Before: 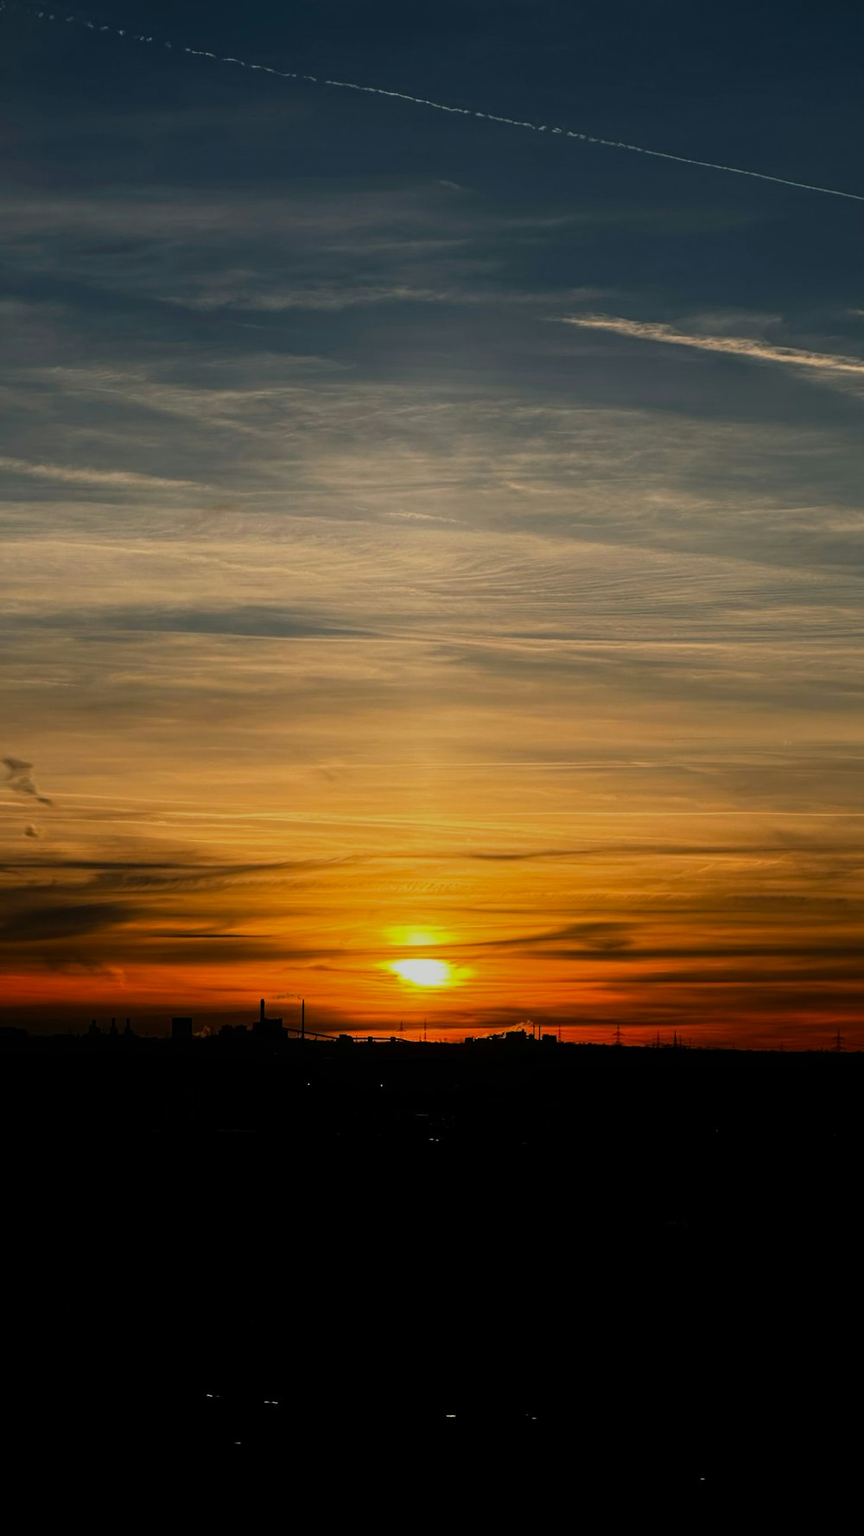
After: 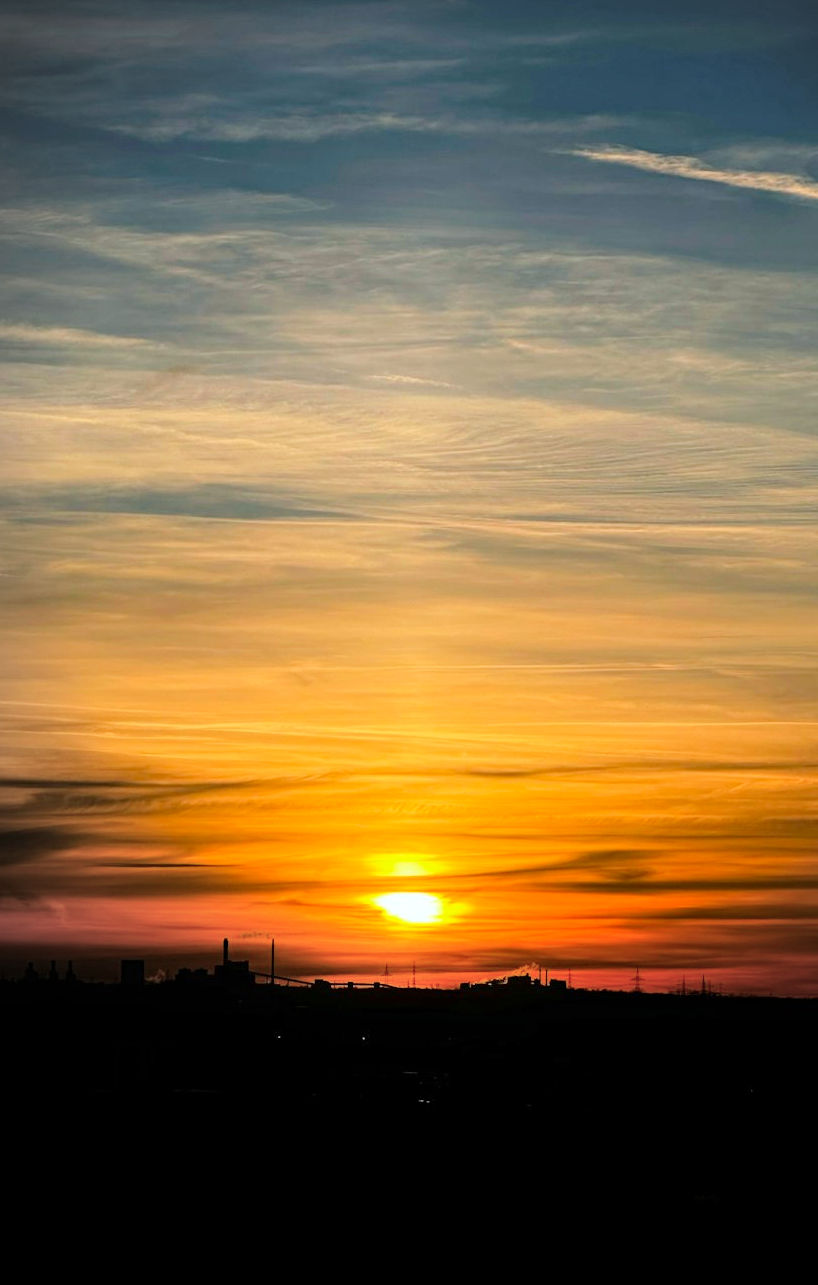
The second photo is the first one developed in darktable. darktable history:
haze removal: compatibility mode true, adaptive false
exposure: exposure 0.202 EV, compensate highlight preservation false
vignetting: fall-off start 69.11%, fall-off radius 29.66%, center (0.218, -0.239), width/height ratio 0.99, shape 0.852
tone equalizer: -8 EV 0.977 EV, -7 EV 1.03 EV, -6 EV 0.995 EV, -5 EV 0.977 EV, -4 EV 1 EV, -3 EV 0.733 EV, -2 EV 0.505 EV, -1 EV 0.274 EV, edges refinement/feathering 500, mask exposure compensation -1.57 EV, preserve details no
crop: left 7.877%, top 12.272%, right 10.319%, bottom 15.444%
